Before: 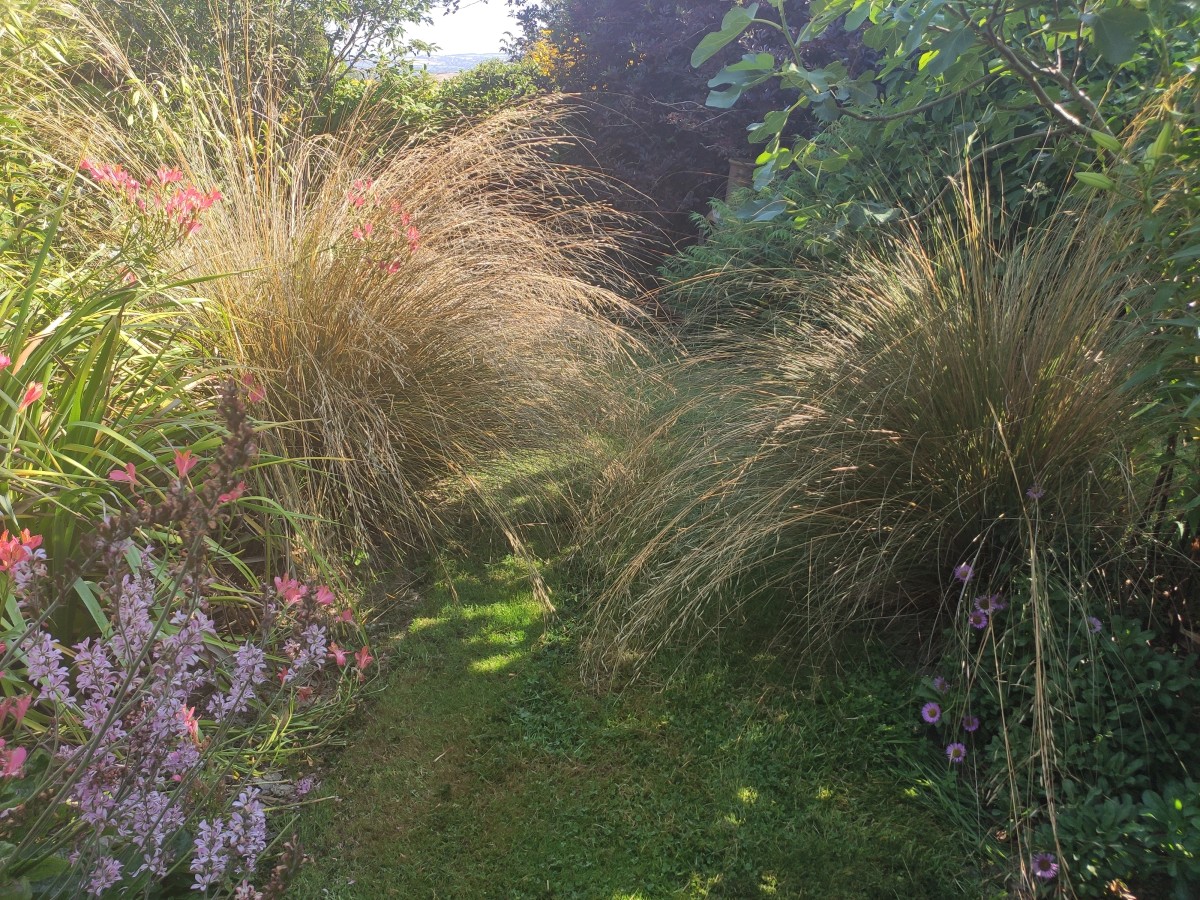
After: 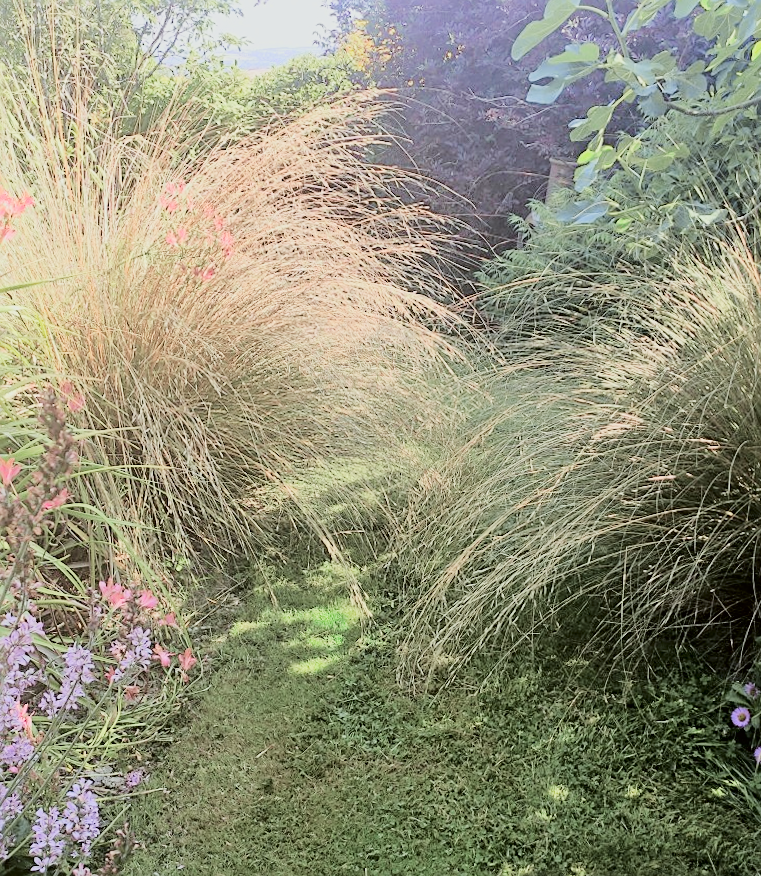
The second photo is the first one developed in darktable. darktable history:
crop and rotate: left 12.673%, right 20.66%
exposure: black level correction 0, exposure 1.1 EV, compensate exposure bias true, compensate highlight preservation false
white balance: red 0.954, blue 1.079
sharpen: on, module defaults
tone curve: curves: ch0 [(0, 0) (0.049, 0.01) (0.154, 0.081) (0.491, 0.56) (0.739, 0.794) (0.992, 0.937)]; ch1 [(0, 0) (0.172, 0.123) (0.317, 0.272) (0.401, 0.422) (0.499, 0.497) (0.531, 0.54) (0.615, 0.603) (0.741, 0.783) (1, 1)]; ch2 [(0, 0) (0.411, 0.424) (0.462, 0.483) (0.544, 0.56) (0.686, 0.638) (1, 1)], color space Lab, independent channels, preserve colors none
filmic rgb: black relative exposure -4.38 EV, white relative exposure 4.56 EV, hardness 2.37, contrast 1.05
rotate and perspective: rotation 0.074°, lens shift (vertical) 0.096, lens shift (horizontal) -0.041, crop left 0.043, crop right 0.952, crop top 0.024, crop bottom 0.979
